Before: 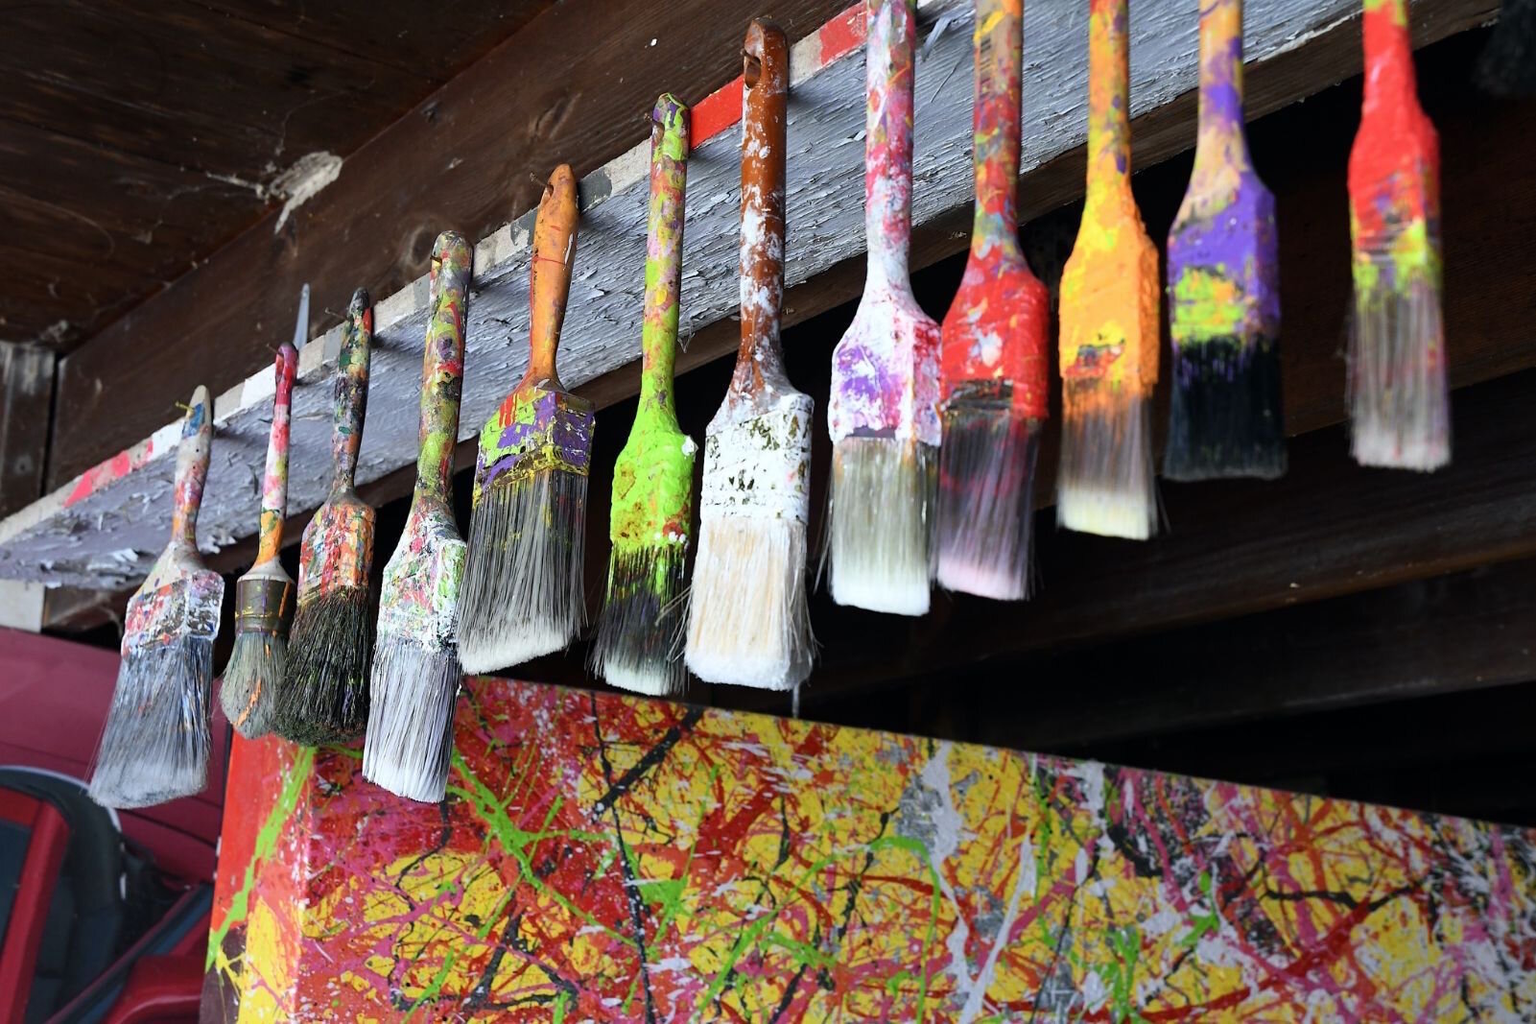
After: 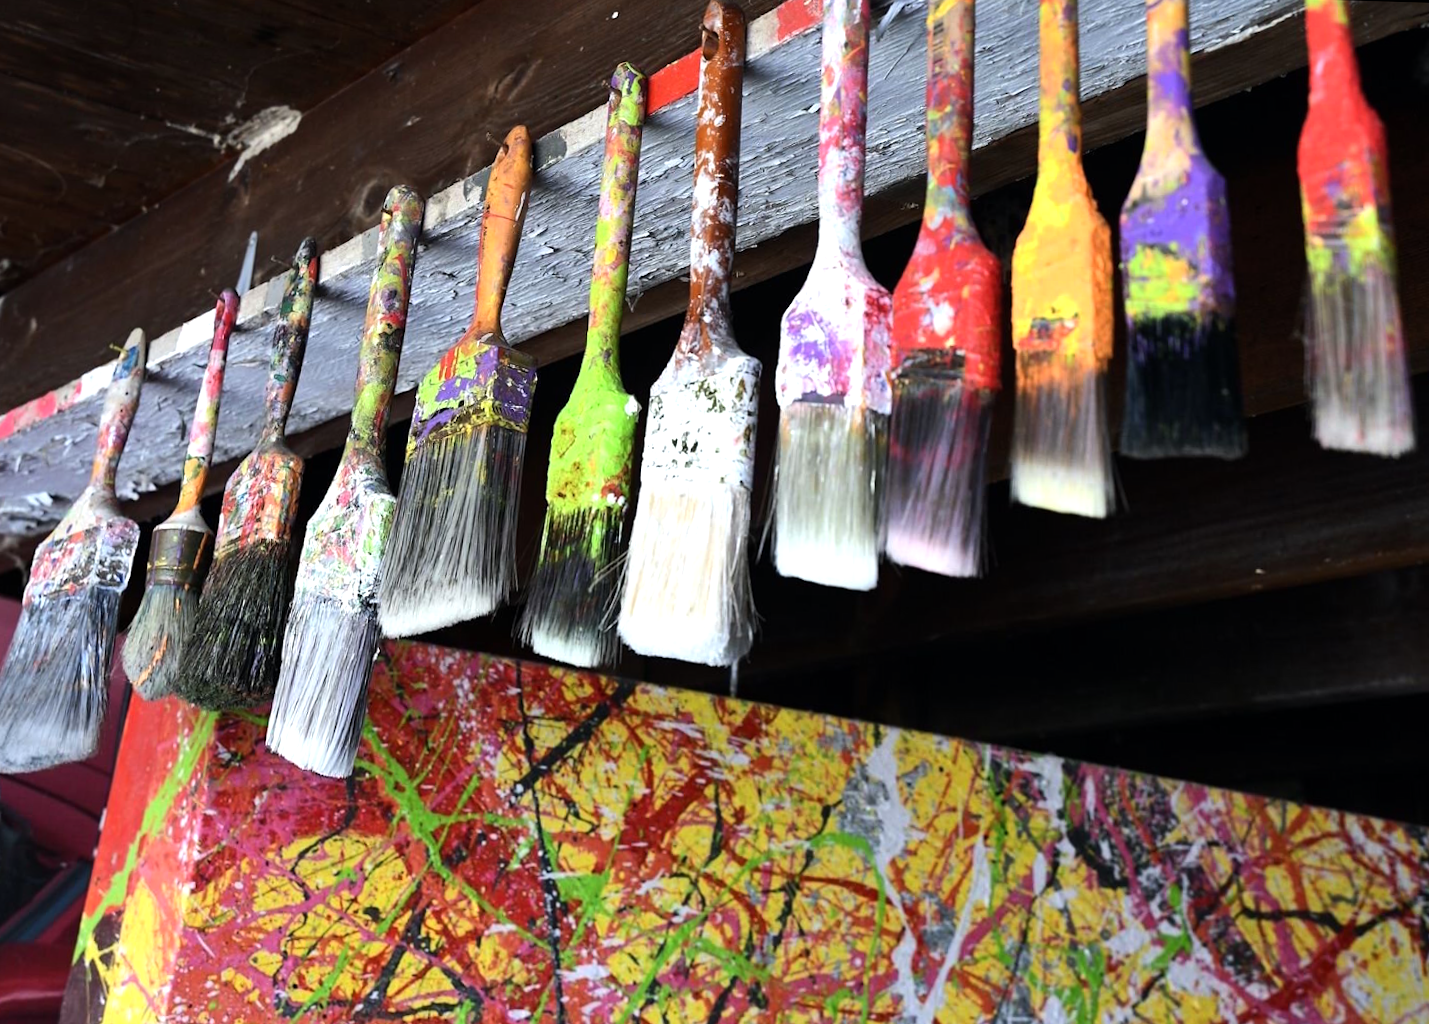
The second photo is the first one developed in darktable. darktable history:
crop and rotate: angle -1.69°
tone equalizer: -8 EV -0.417 EV, -7 EV -0.389 EV, -6 EV -0.333 EV, -5 EV -0.222 EV, -3 EV 0.222 EV, -2 EV 0.333 EV, -1 EV 0.389 EV, +0 EV 0.417 EV, edges refinement/feathering 500, mask exposure compensation -1.57 EV, preserve details no
rotate and perspective: rotation 0.215°, lens shift (vertical) -0.139, crop left 0.069, crop right 0.939, crop top 0.002, crop bottom 0.996
